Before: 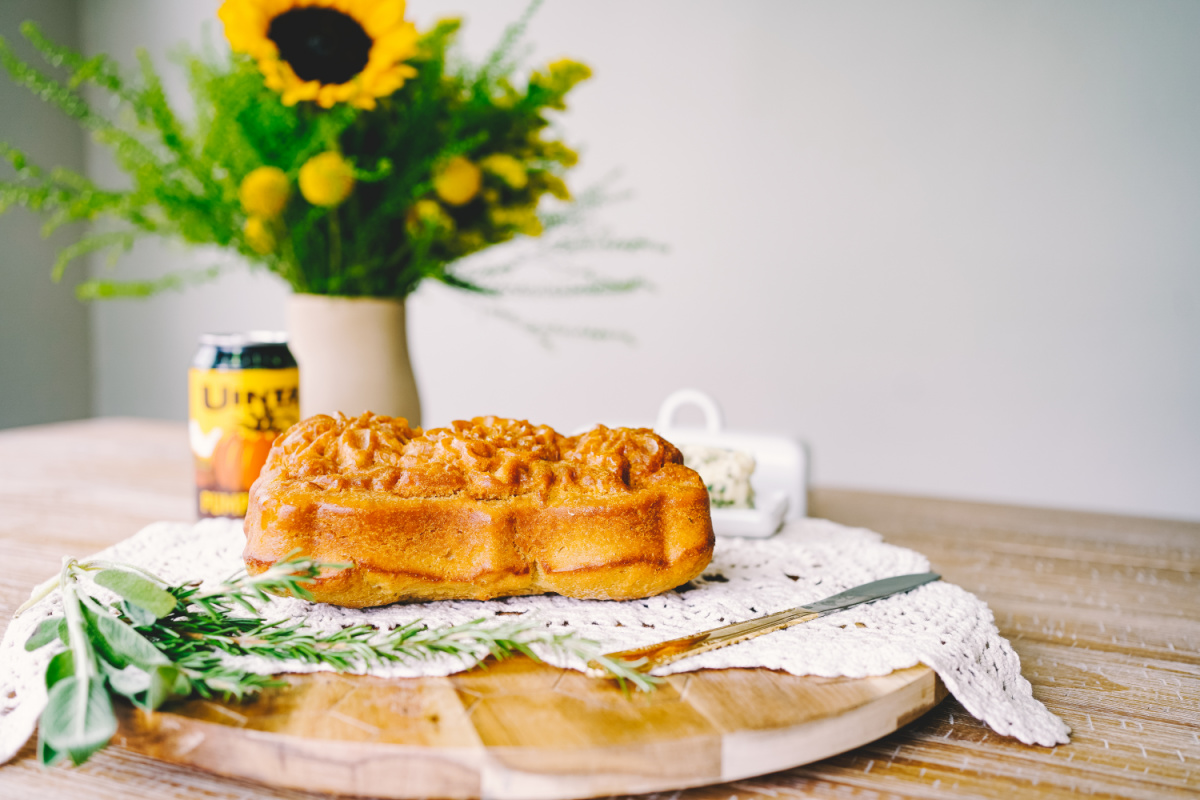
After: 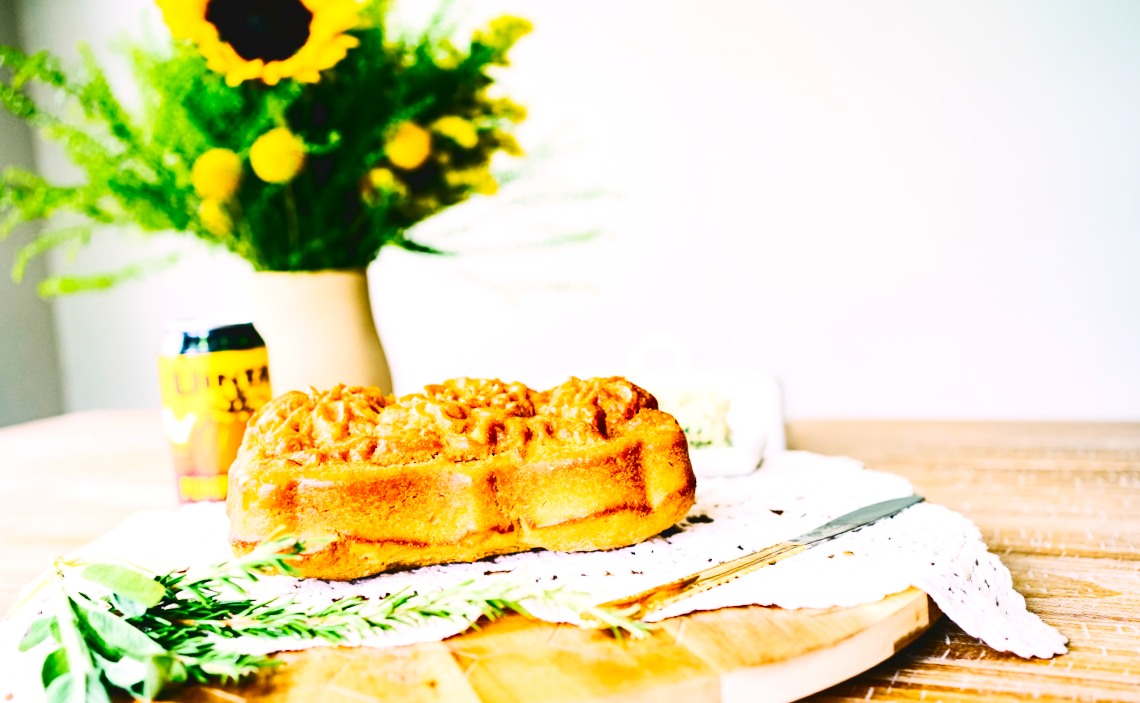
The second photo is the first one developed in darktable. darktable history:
rotate and perspective: rotation -5°, crop left 0.05, crop right 0.952, crop top 0.11, crop bottom 0.89
color balance rgb: perceptual saturation grading › global saturation 25%, perceptual saturation grading › highlights -50%, perceptual saturation grading › shadows 30%, perceptual brilliance grading › global brilliance 12%, global vibrance 20%
contrast brightness saturation: contrast 0.4, brightness 0.05, saturation 0.25
